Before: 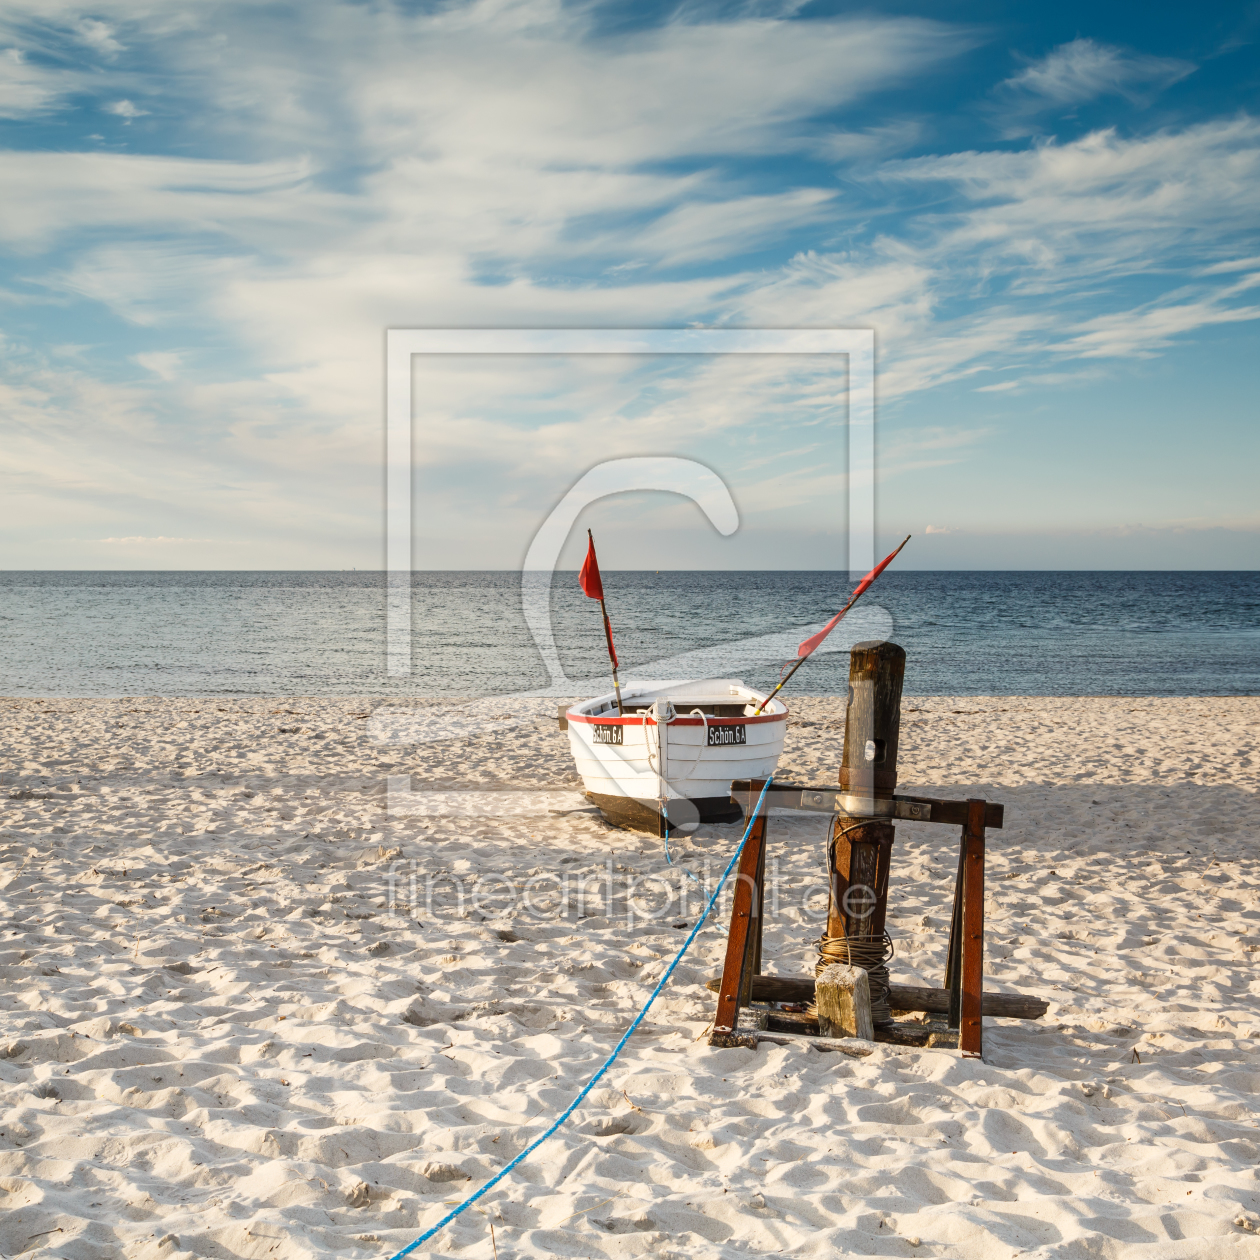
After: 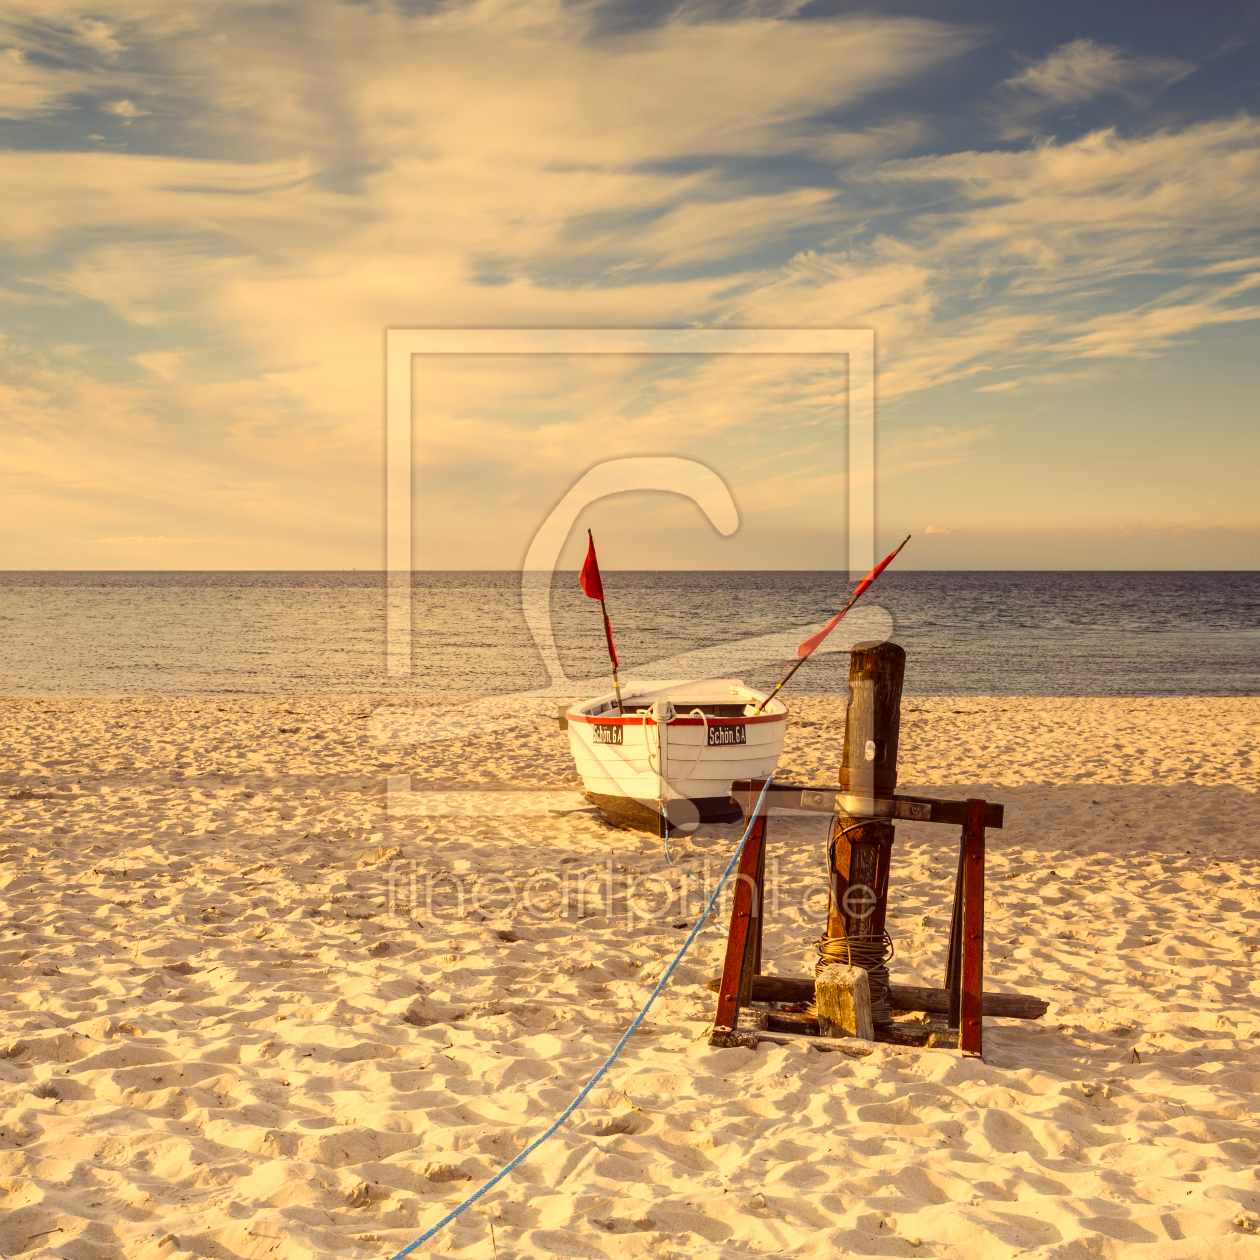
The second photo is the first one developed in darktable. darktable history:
color correction: highlights a* 9.74, highlights b* 38.46, shadows a* 13.99, shadows b* 3.65
